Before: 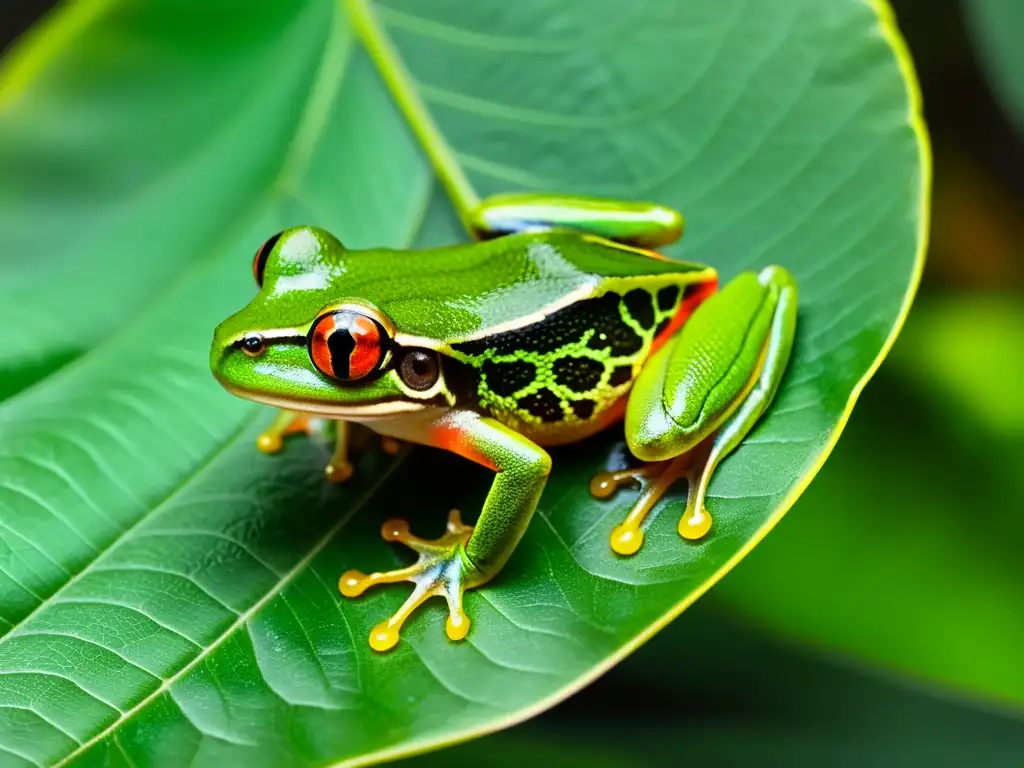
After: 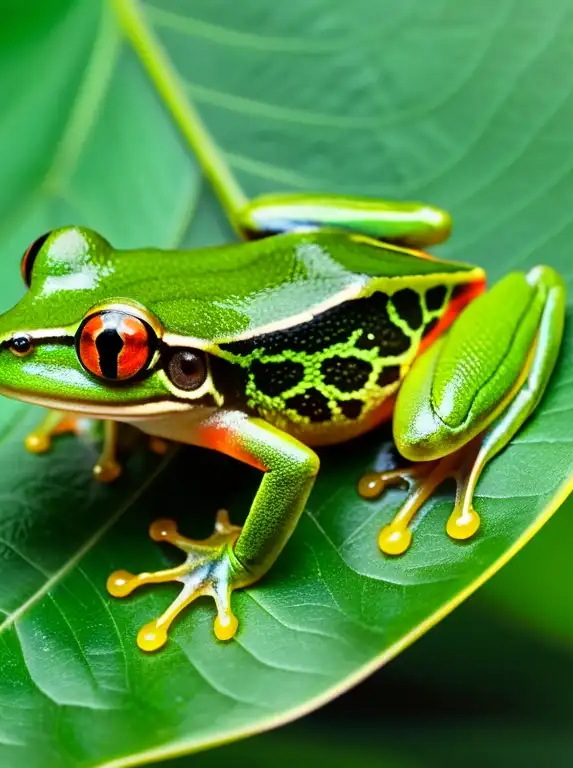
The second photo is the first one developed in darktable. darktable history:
crop and rotate: left 22.699%, right 21.272%
